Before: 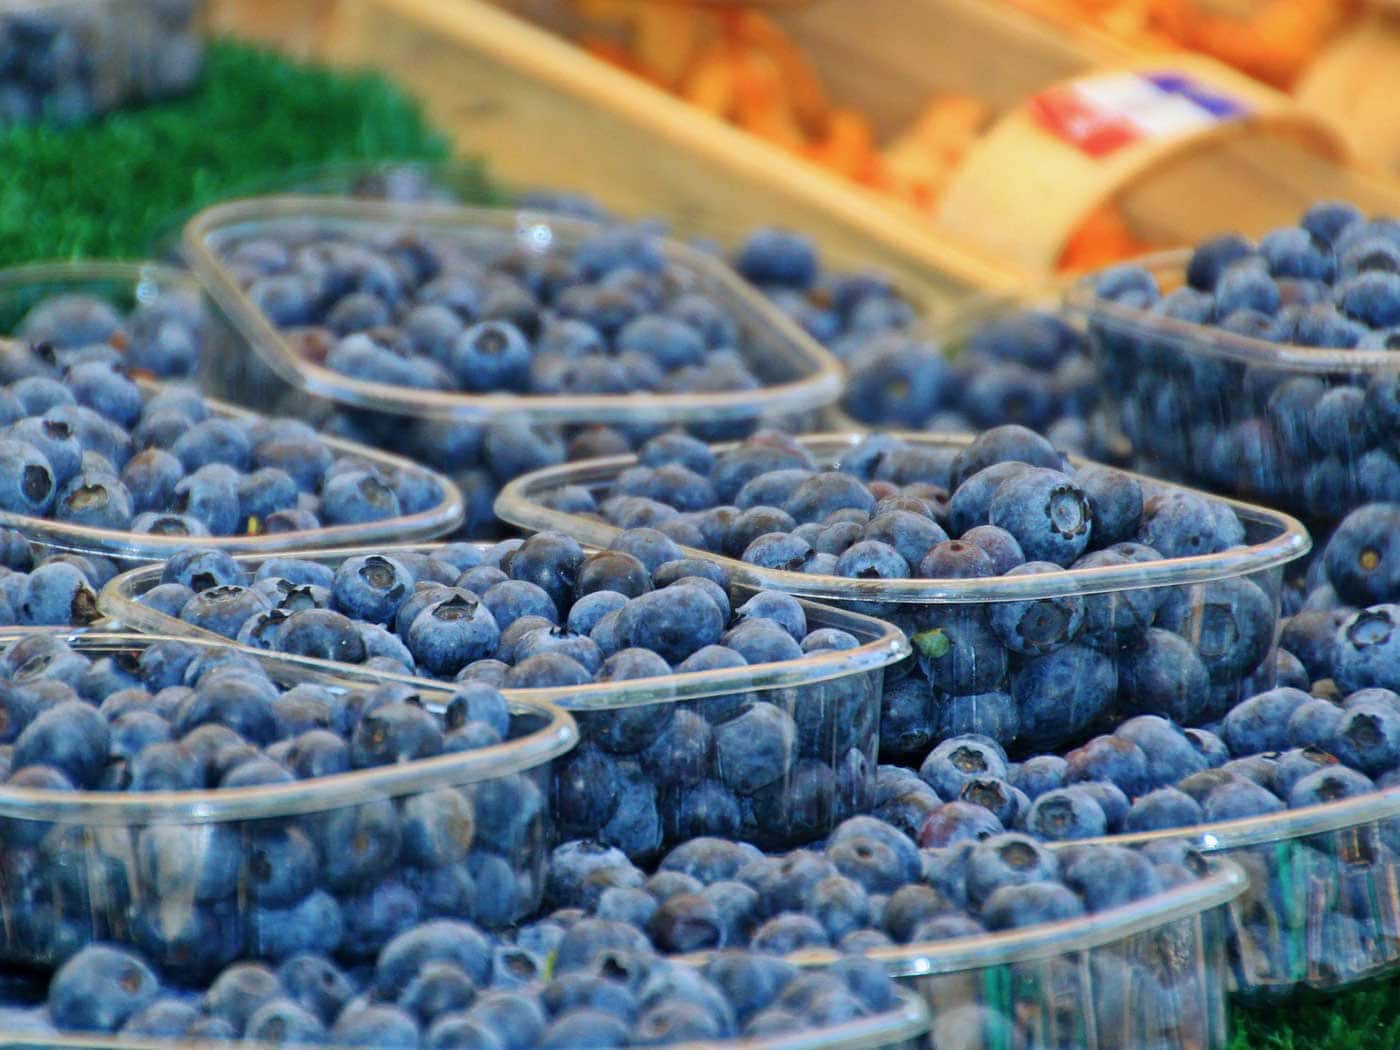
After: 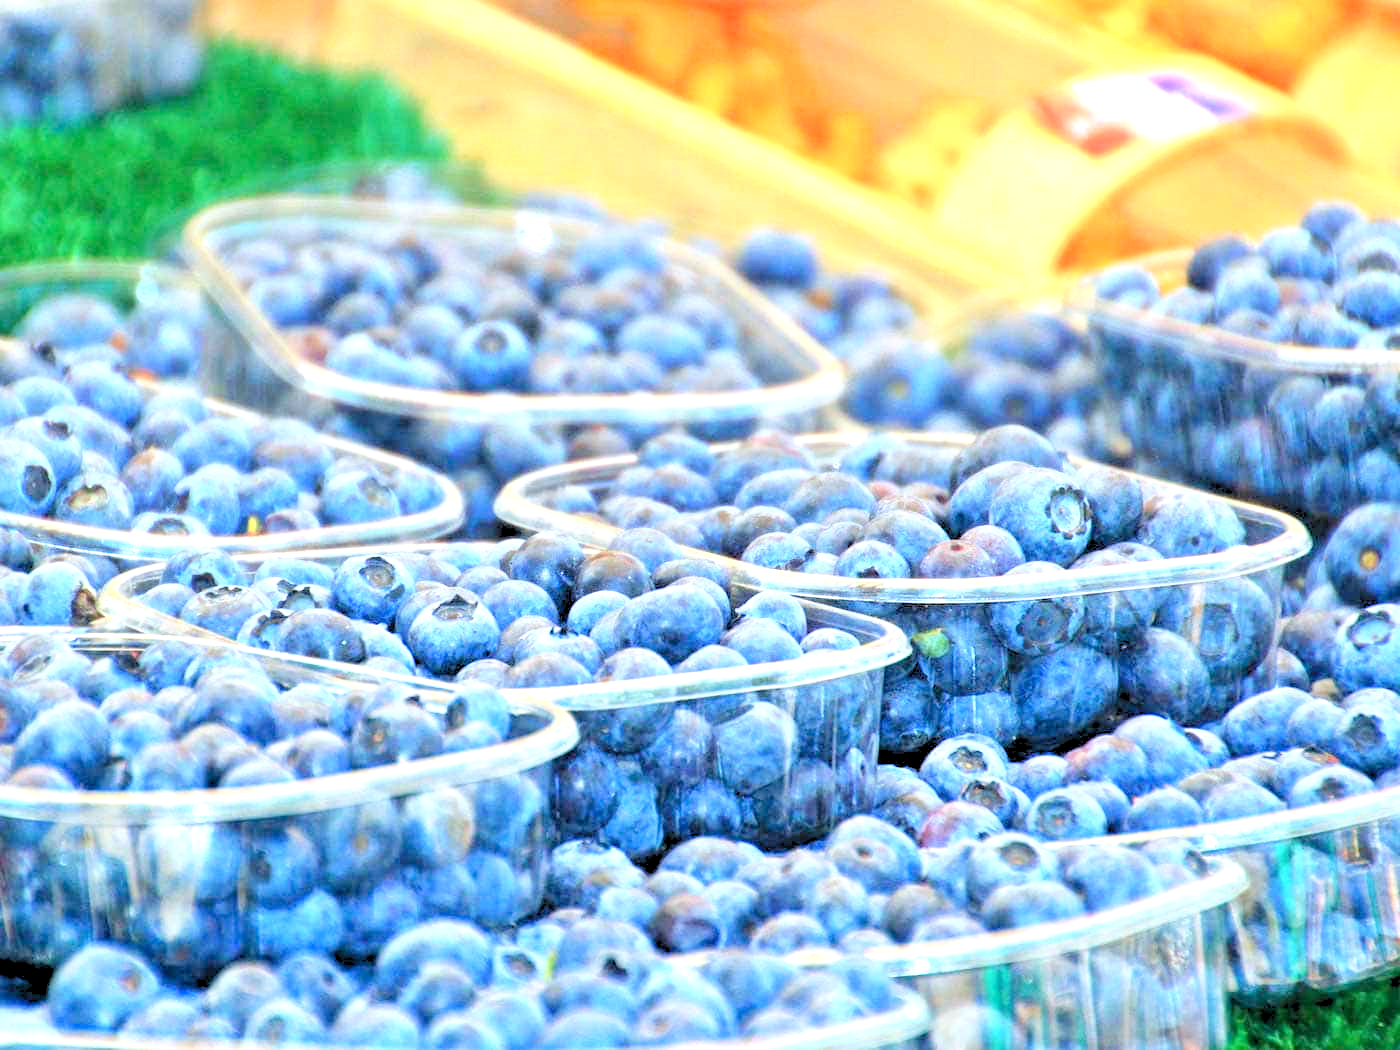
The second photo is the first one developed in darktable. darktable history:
exposure: black level correction 0, exposure 1.35 EV, compensate exposure bias true, compensate highlight preservation false
levels: levels [0.093, 0.434, 0.988]
